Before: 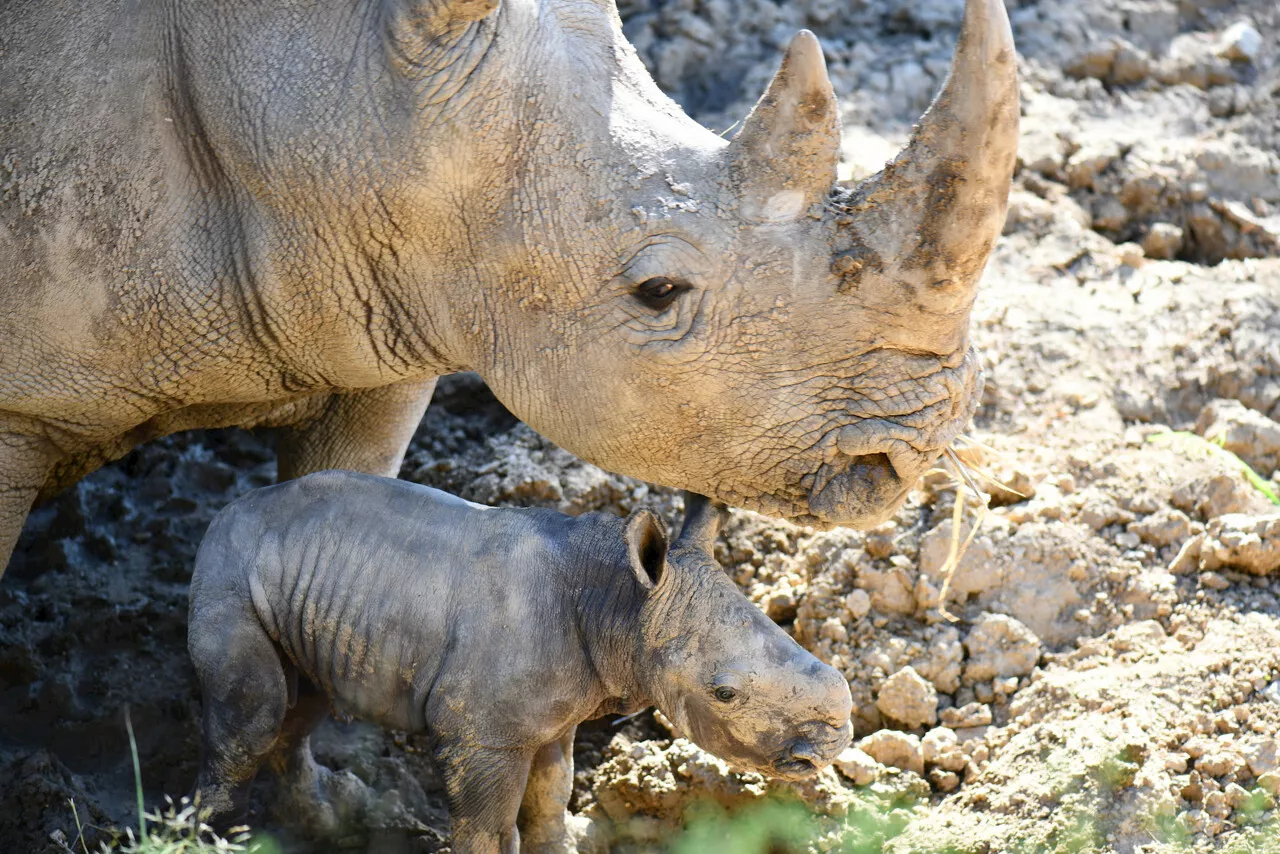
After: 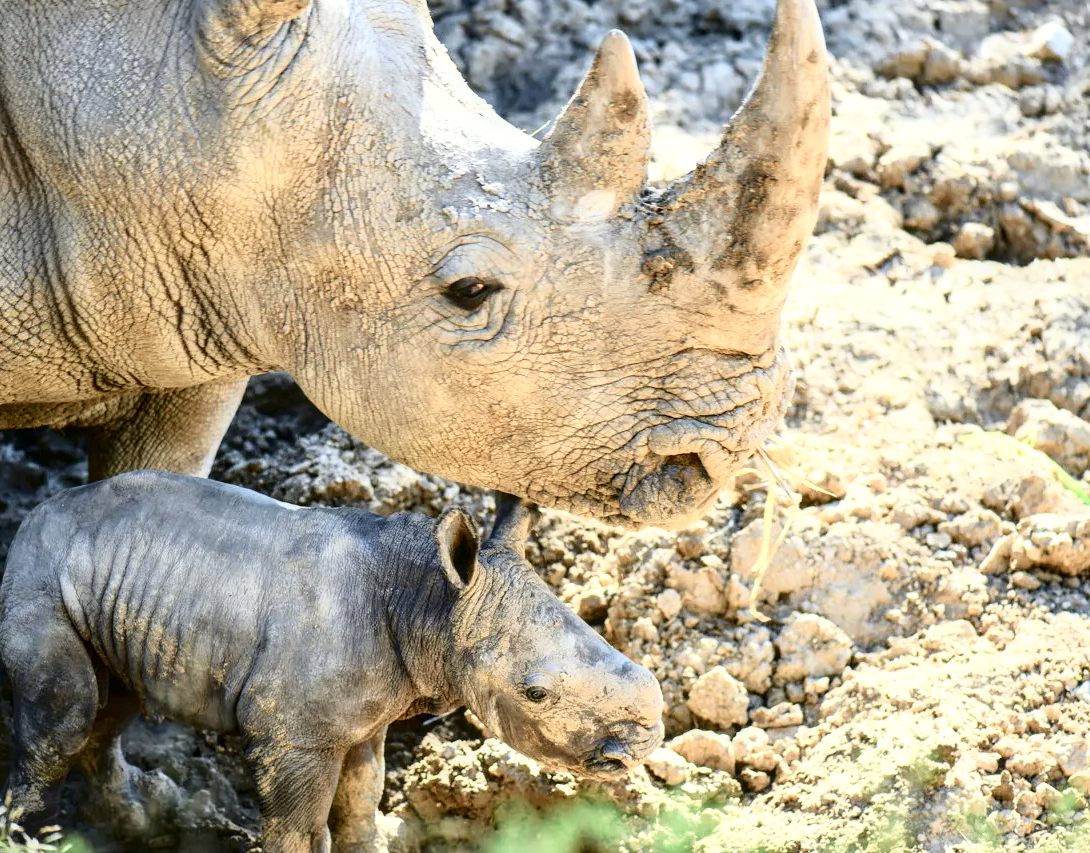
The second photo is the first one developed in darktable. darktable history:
crop and rotate: left 14.767%
local contrast: on, module defaults
tone curve: curves: ch0 [(0, 0.023) (0.087, 0.065) (0.184, 0.168) (0.45, 0.54) (0.57, 0.683) (0.706, 0.841) (0.877, 0.948) (1, 0.984)]; ch1 [(0, 0) (0.388, 0.369) (0.447, 0.447) (0.505, 0.5) (0.534, 0.535) (0.563, 0.563) (0.579, 0.59) (0.644, 0.663) (1, 1)]; ch2 [(0, 0) (0.301, 0.259) (0.385, 0.395) (0.492, 0.496) (0.518, 0.537) (0.583, 0.605) (0.673, 0.667) (1, 1)], color space Lab, independent channels, preserve colors none
